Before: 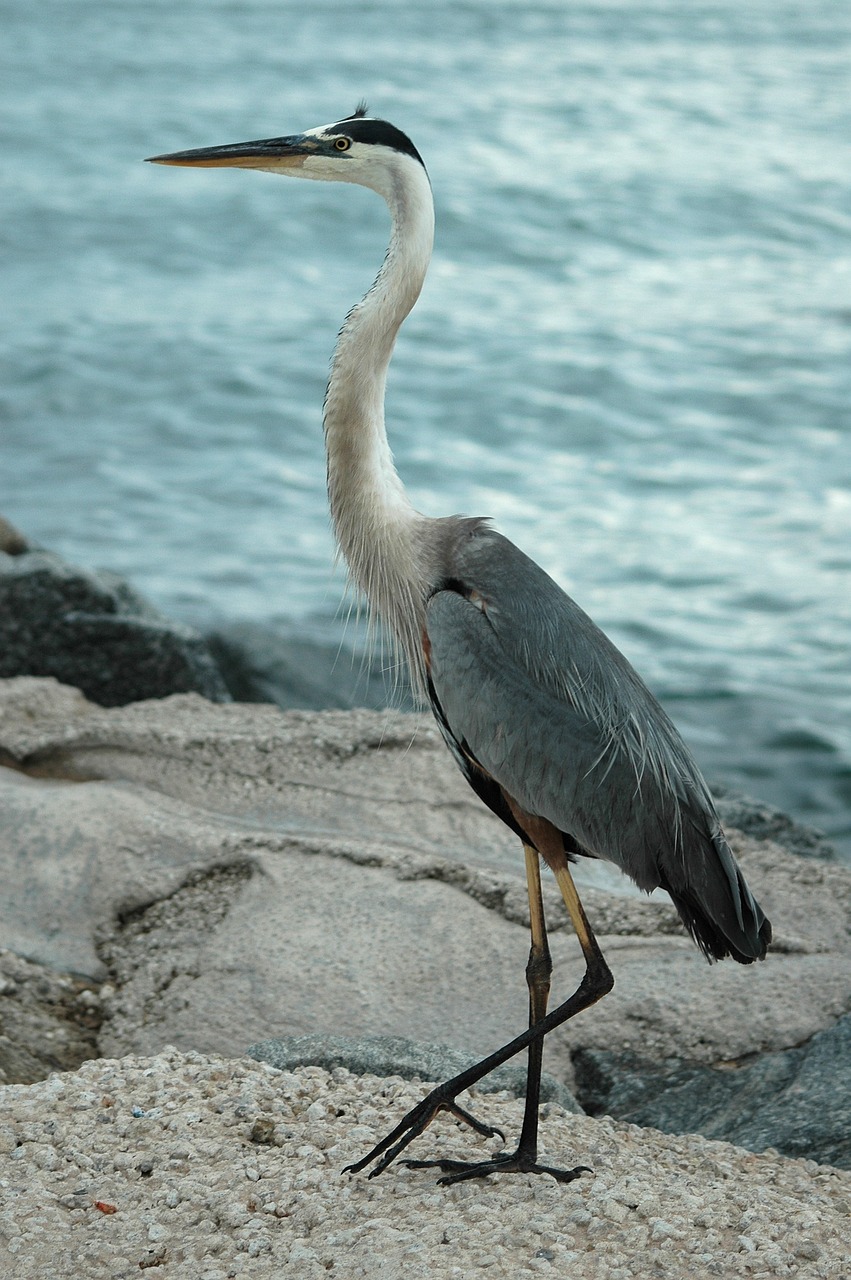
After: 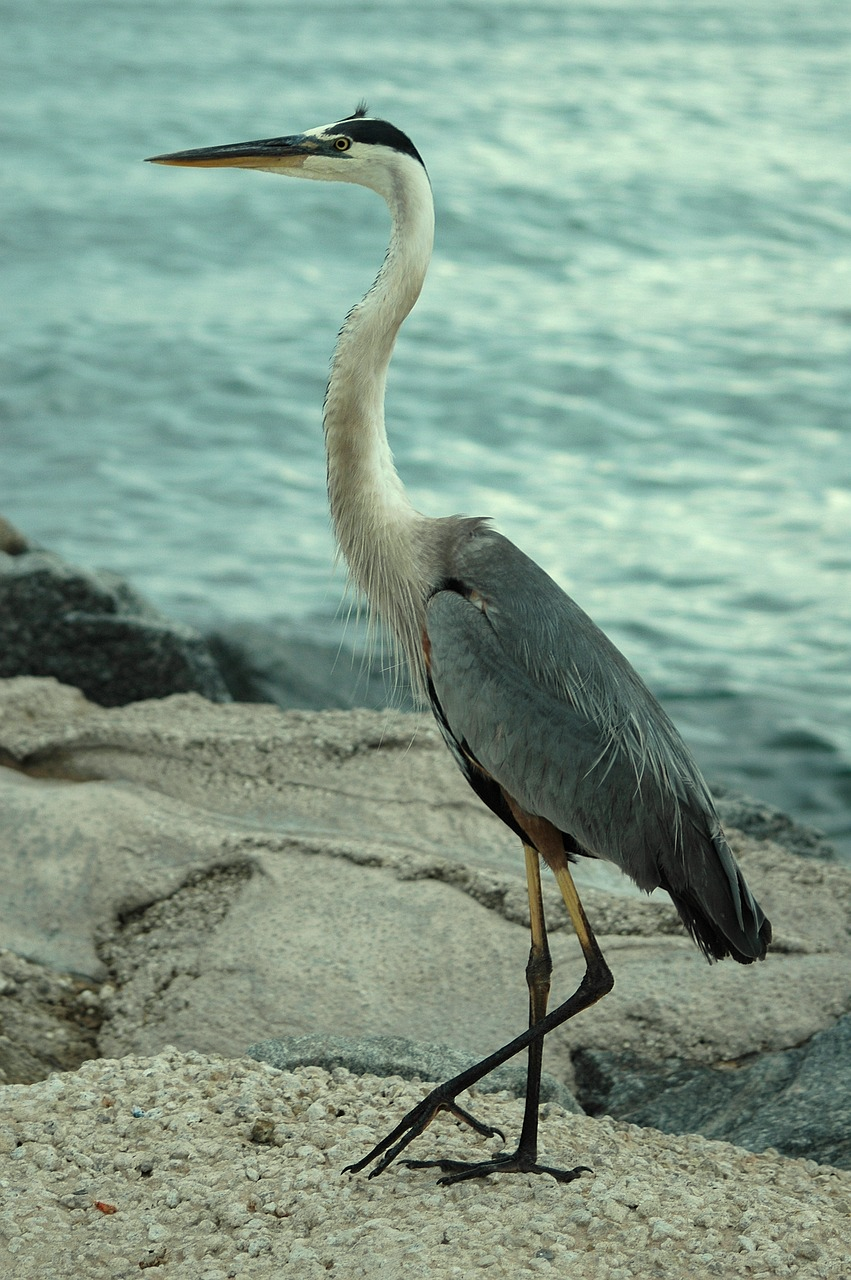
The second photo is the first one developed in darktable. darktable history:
color correction: highlights a* -5.81, highlights b* 10.86
